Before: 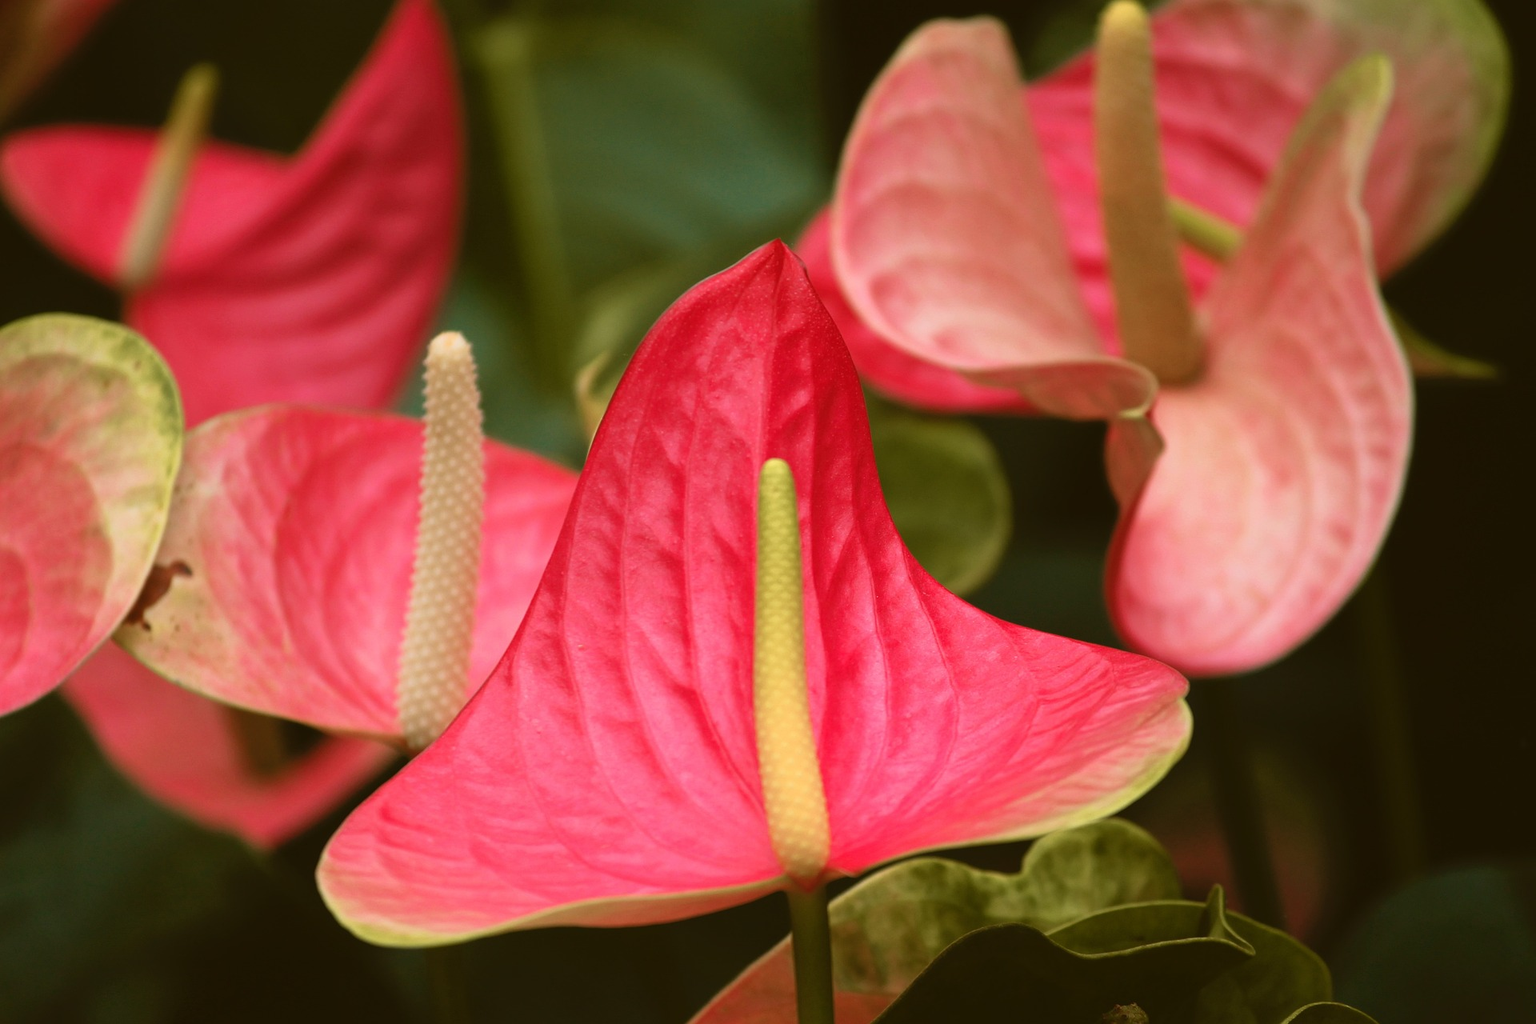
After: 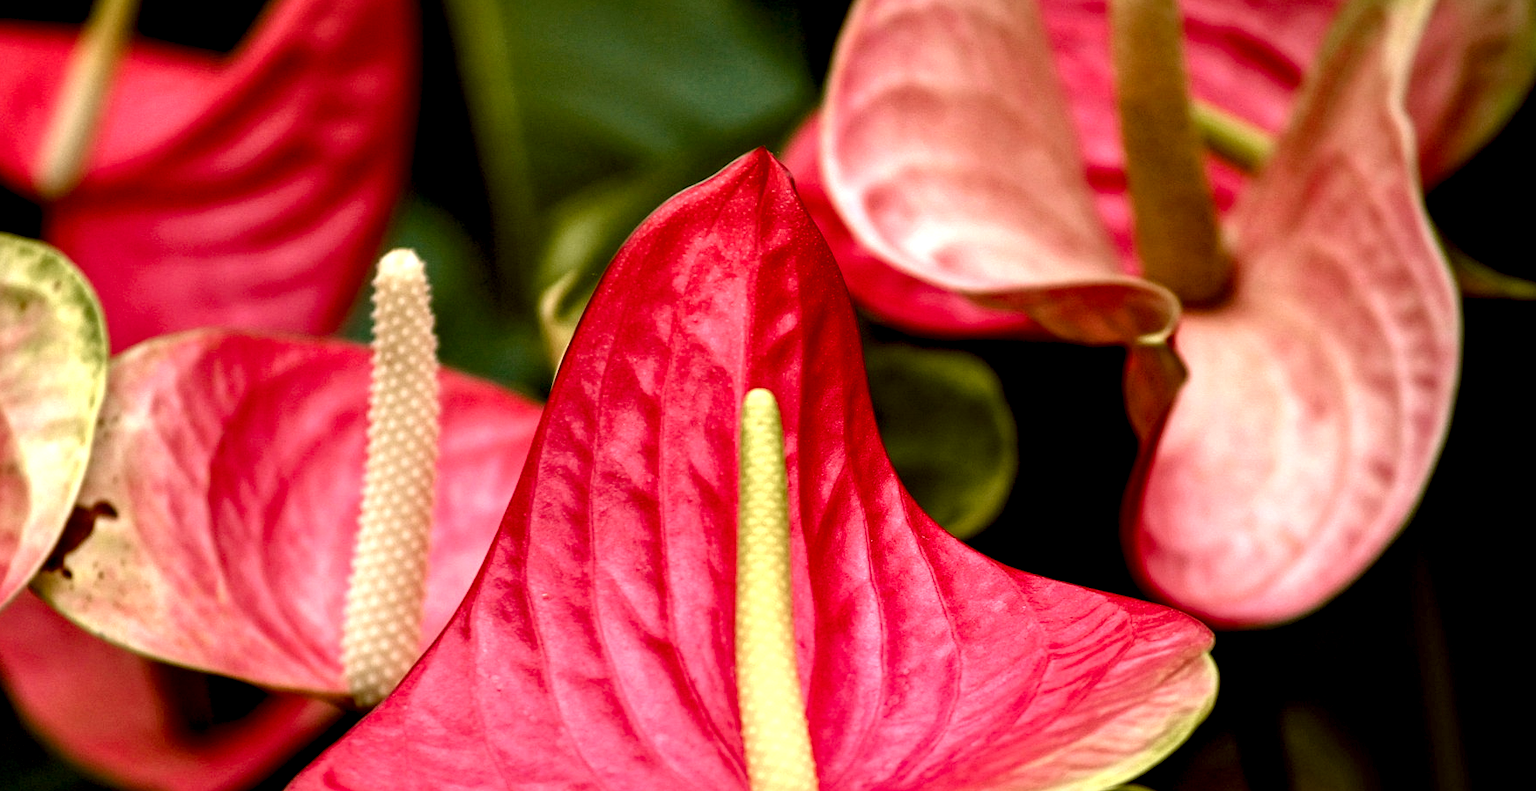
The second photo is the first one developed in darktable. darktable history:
local contrast: shadows 185%, detail 225%
crop: left 5.596%, top 10.314%, right 3.534%, bottom 19.395%
color balance rgb: perceptual saturation grading › global saturation 20%, perceptual saturation grading › highlights -25%, perceptual saturation grading › shadows 25%
